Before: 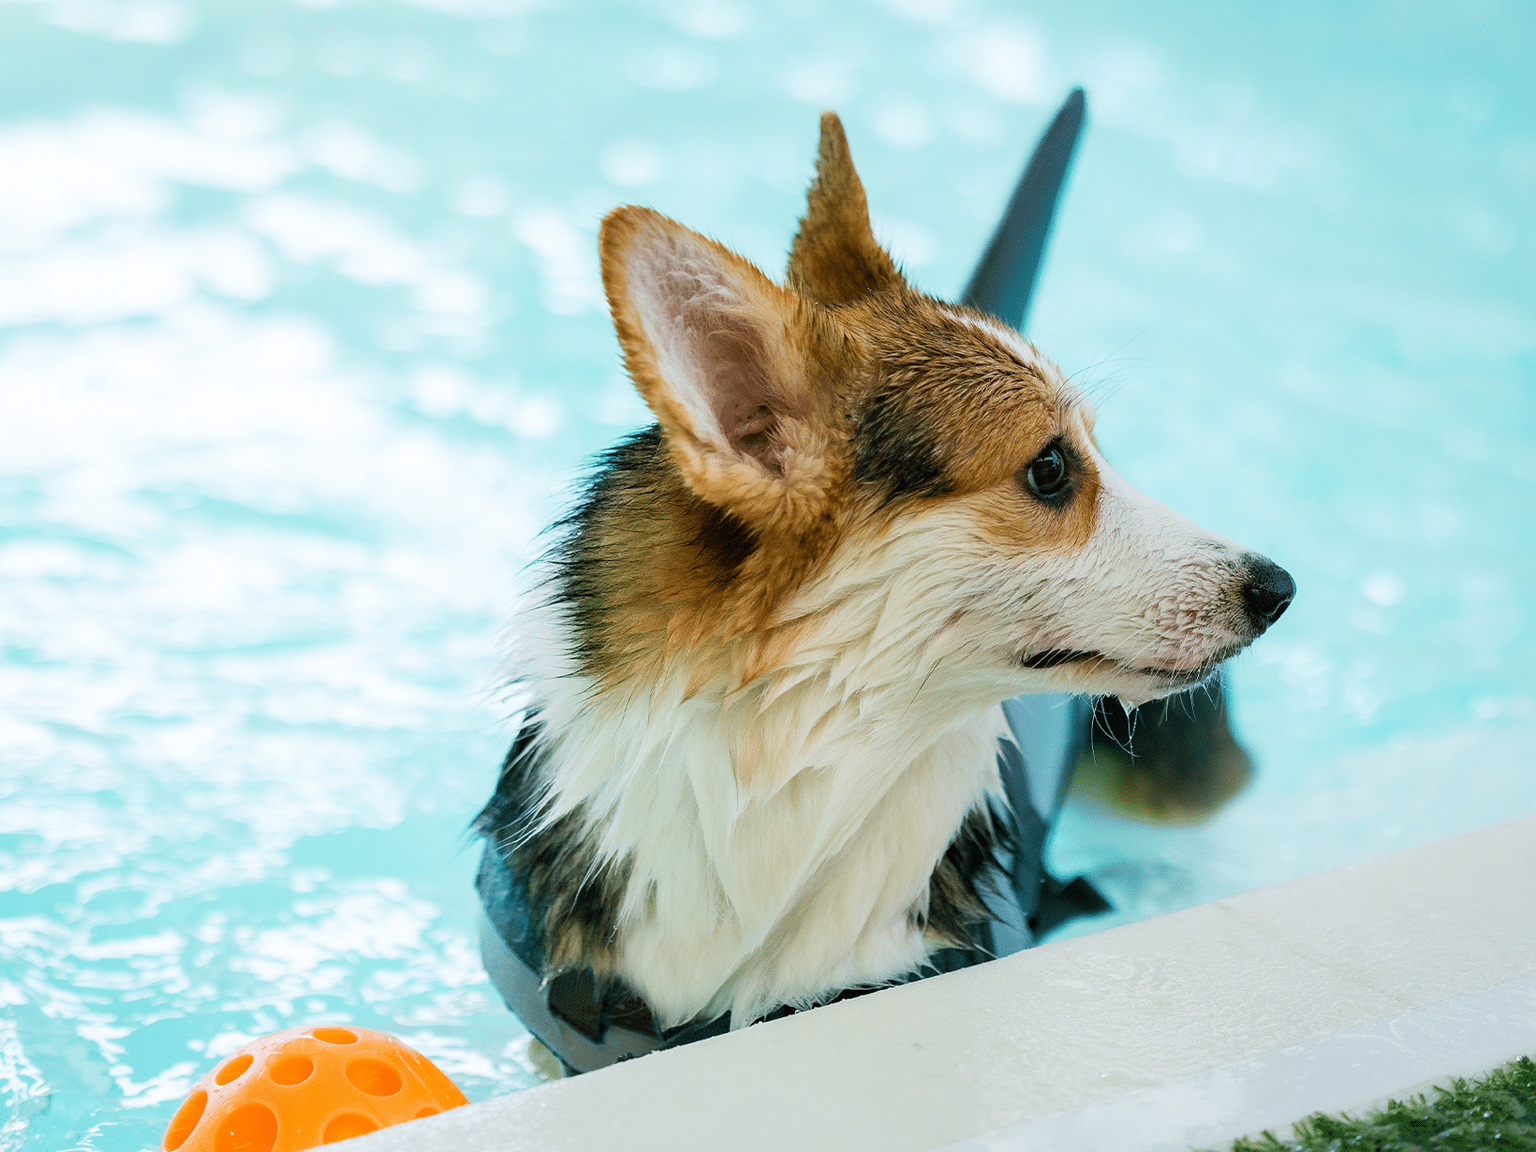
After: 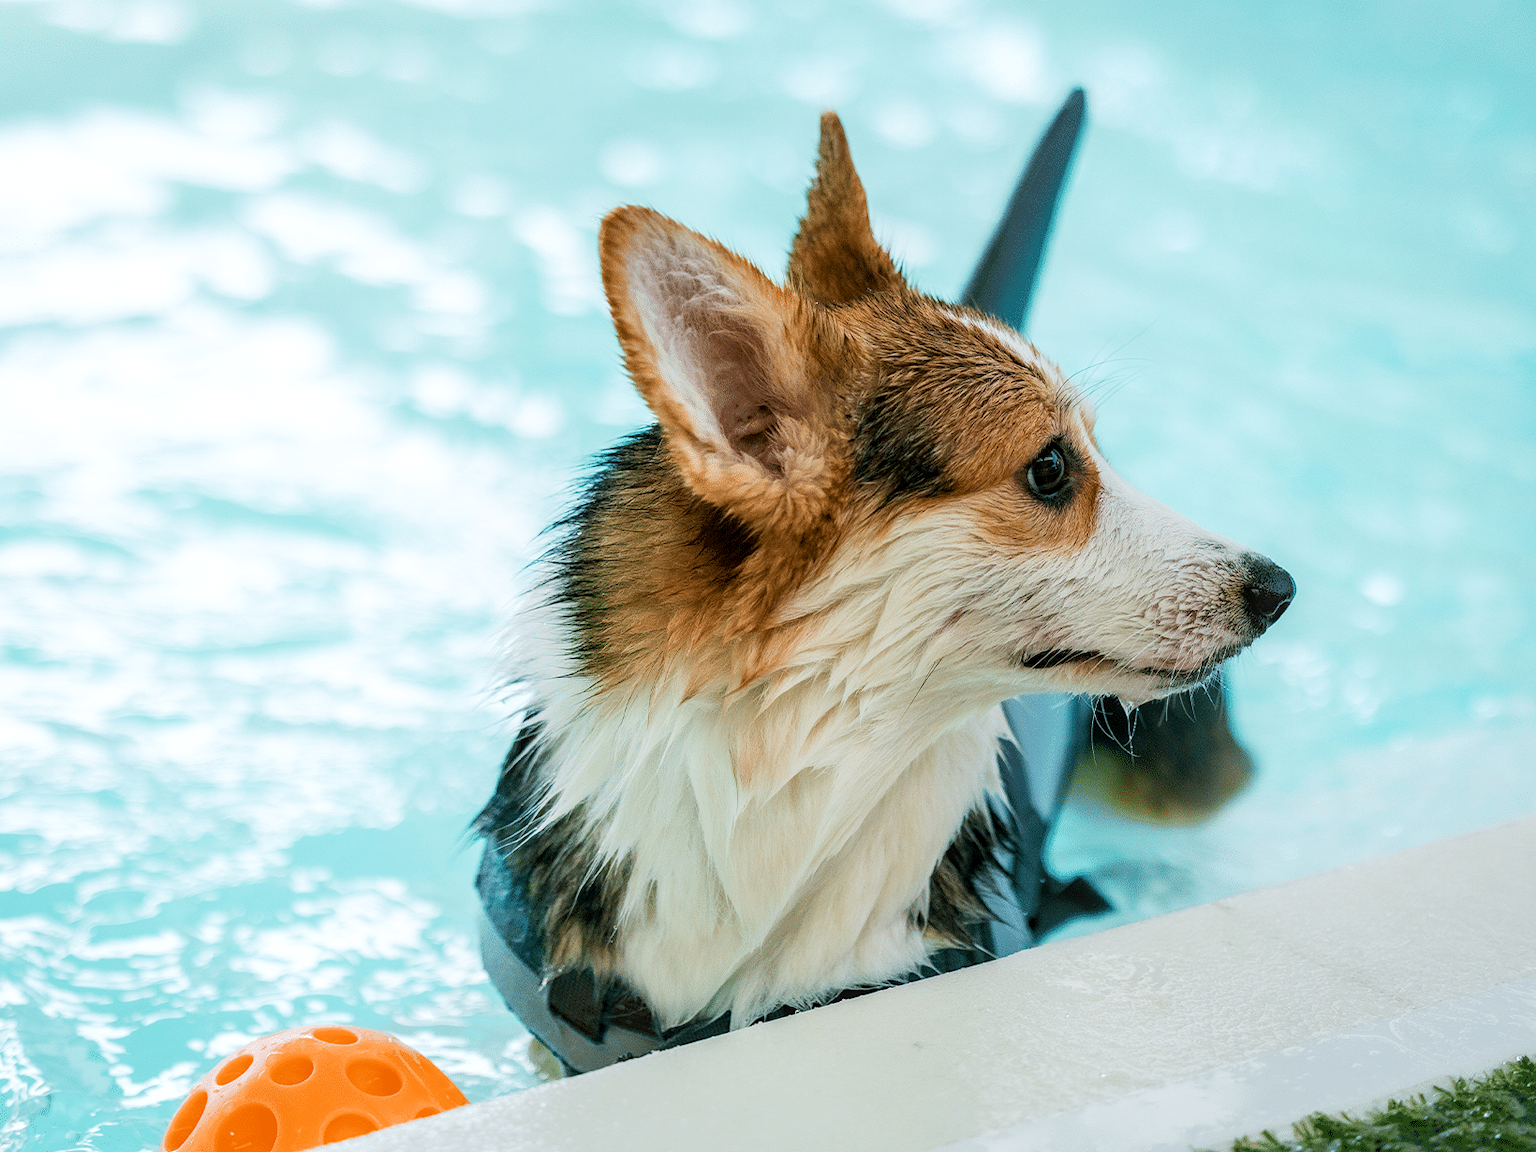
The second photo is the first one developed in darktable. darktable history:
local contrast: on, module defaults
color zones: curves: ch2 [(0, 0.5) (0.143, 0.5) (0.286, 0.416) (0.429, 0.5) (0.571, 0.5) (0.714, 0.5) (0.857, 0.5) (1, 0.5)]
